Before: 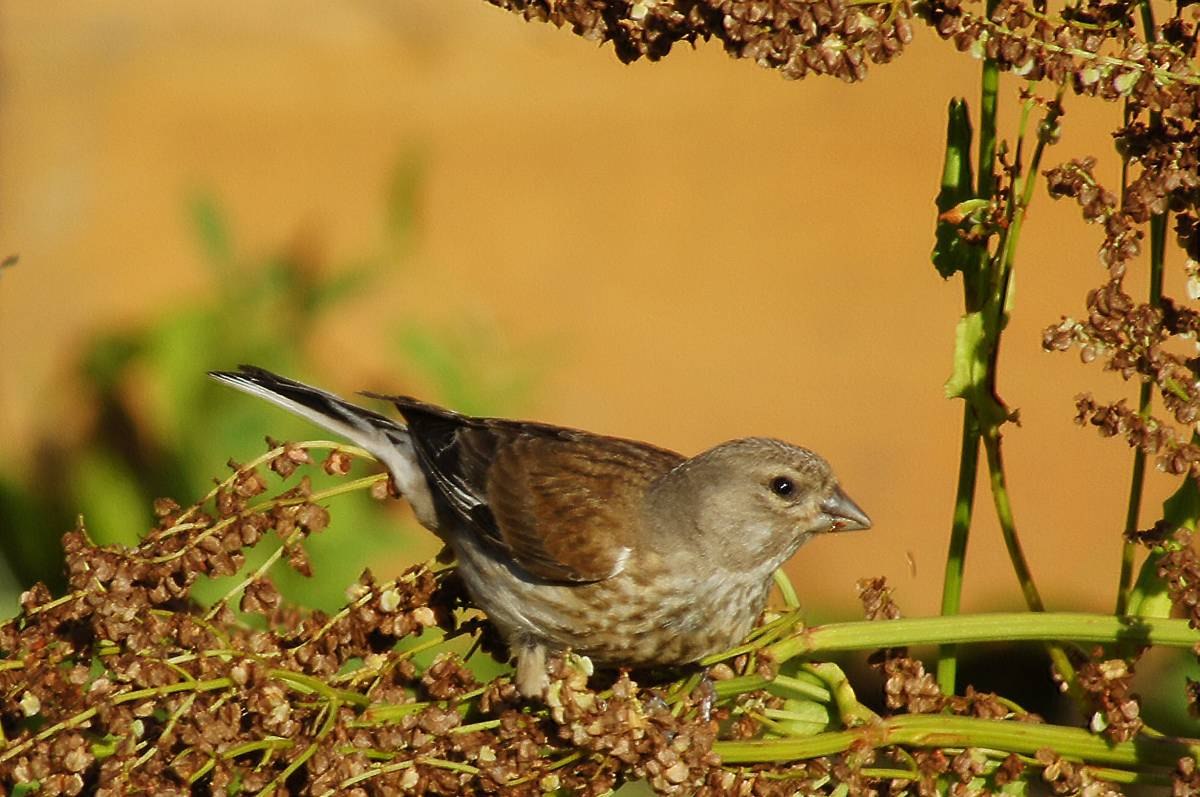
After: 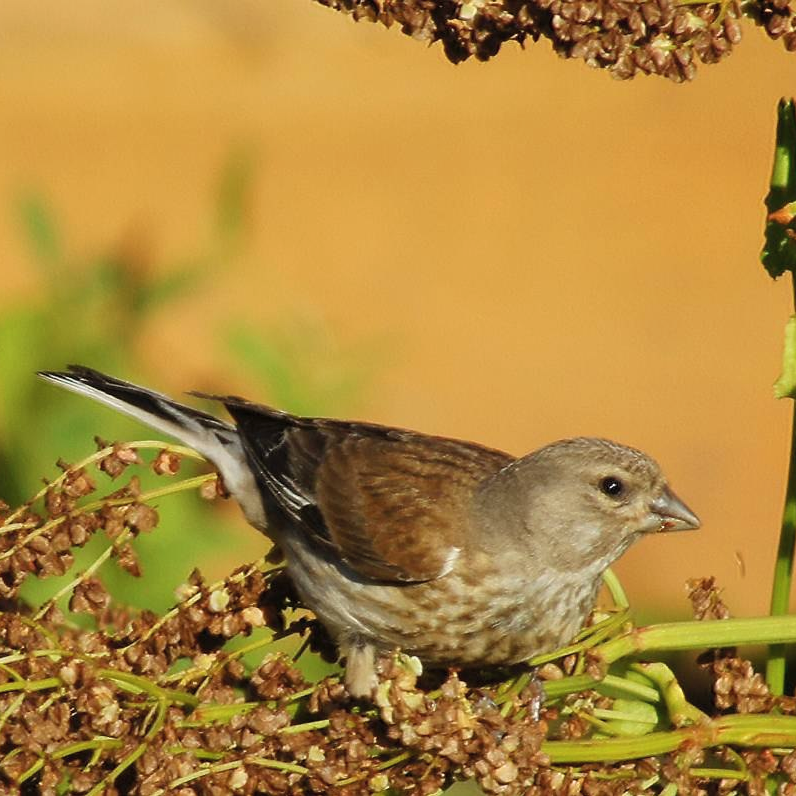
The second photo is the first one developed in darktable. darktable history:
crop and rotate: left 14.316%, right 19.314%
contrast brightness saturation: contrast 0.045, brightness 0.064, saturation 0.013
